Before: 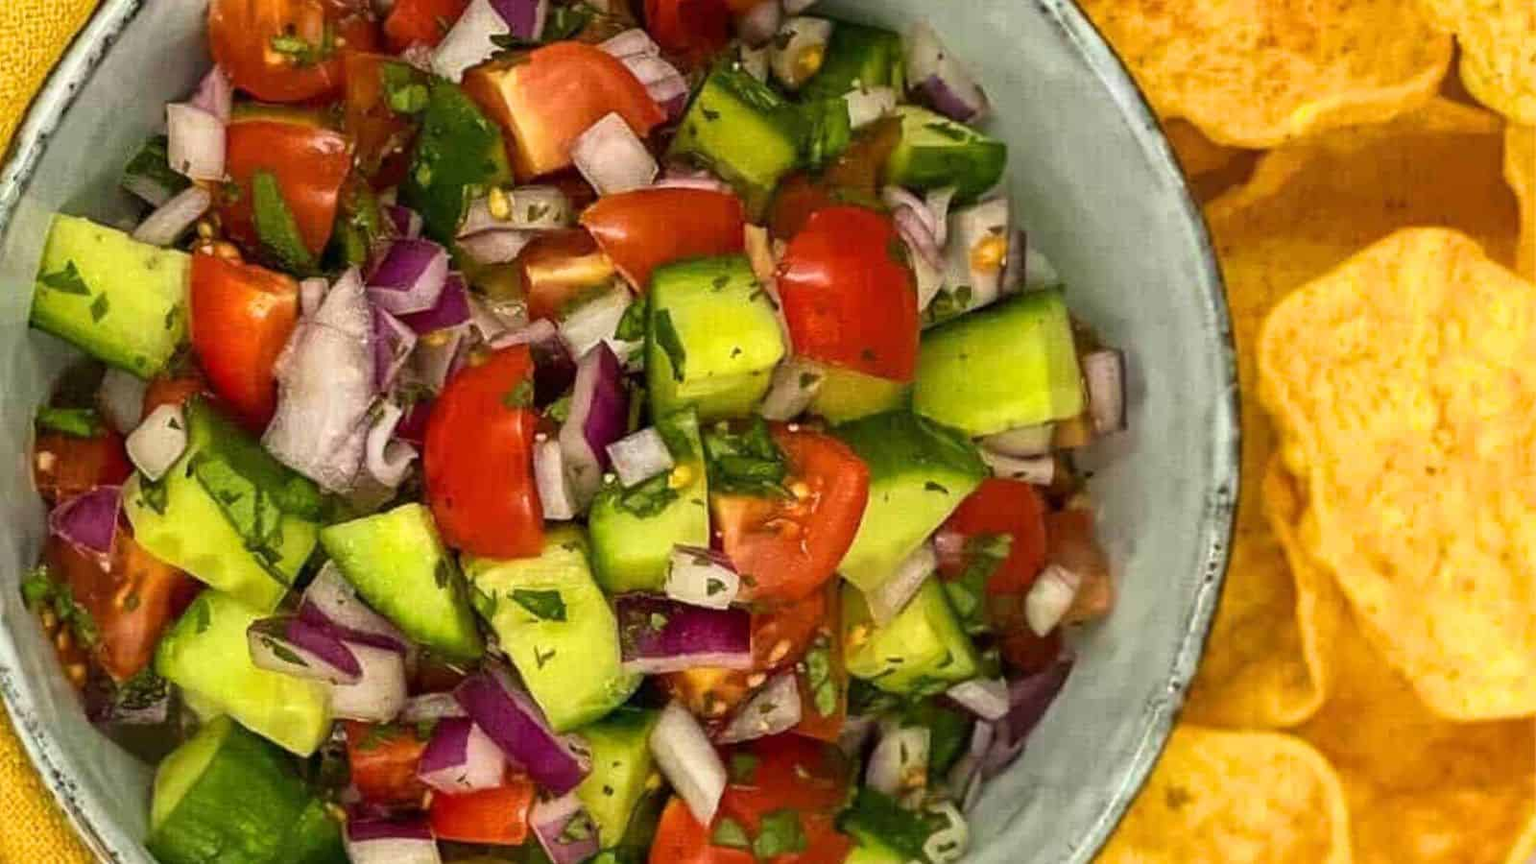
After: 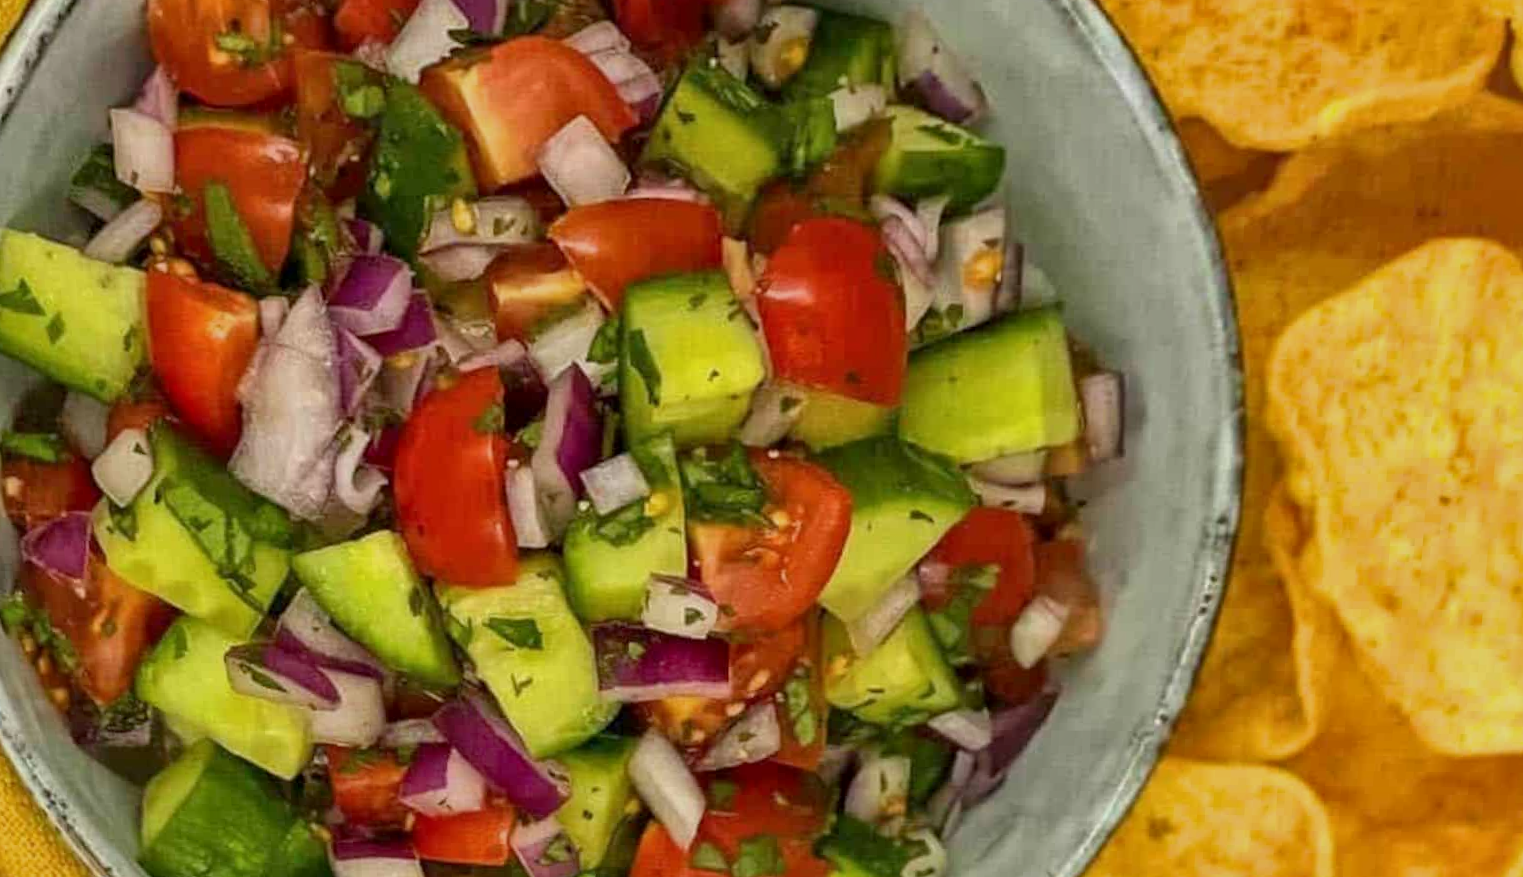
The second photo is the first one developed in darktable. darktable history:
rotate and perspective: rotation 0.074°, lens shift (vertical) 0.096, lens shift (horizontal) -0.041, crop left 0.043, crop right 0.952, crop top 0.024, crop bottom 0.979
tone equalizer: -8 EV 0.25 EV, -7 EV 0.417 EV, -6 EV 0.417 EV, -5 EV 0.25 EV, -3 EV -0.25 EV, -2 EV -0.417 EV, -1 EV -0.417 EV, +0 EV -0.25 EV, edges refinement/feathering 500, mask exposure compensation -1.57 EV, preserve details guided filter
local contrast: mode bilateral grid, contrast 20, coarseness 50, detail 120%, midtone range 0.2
